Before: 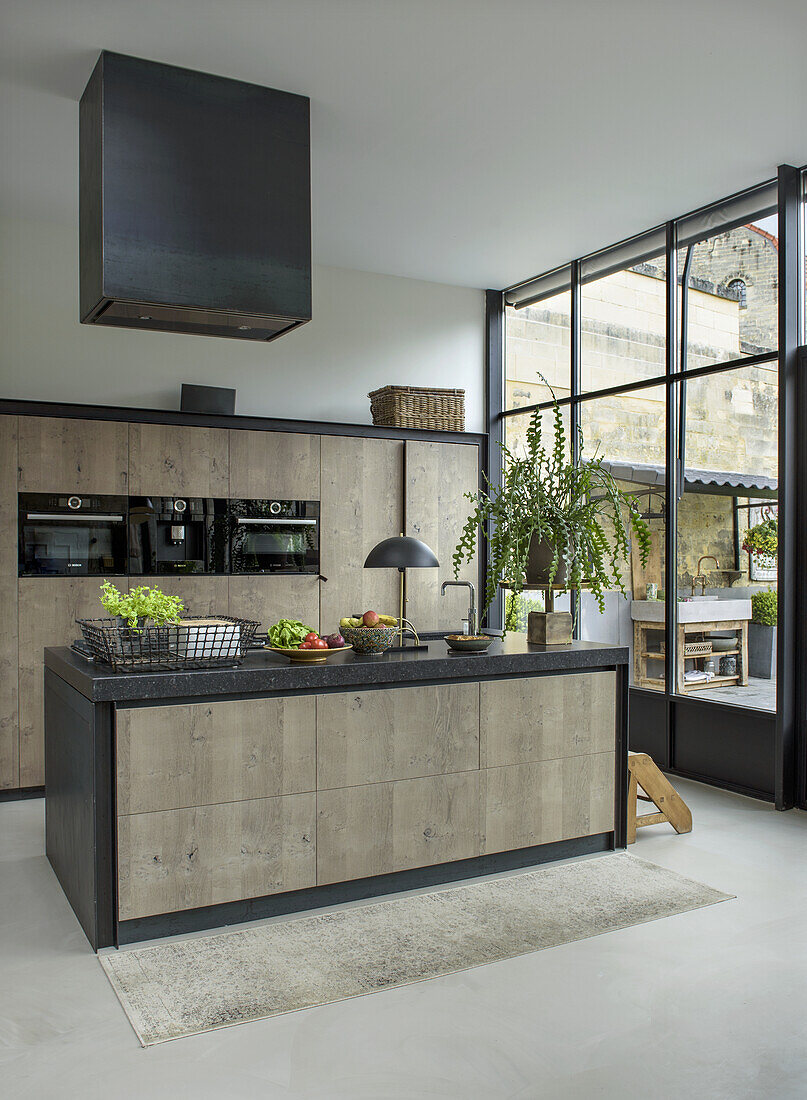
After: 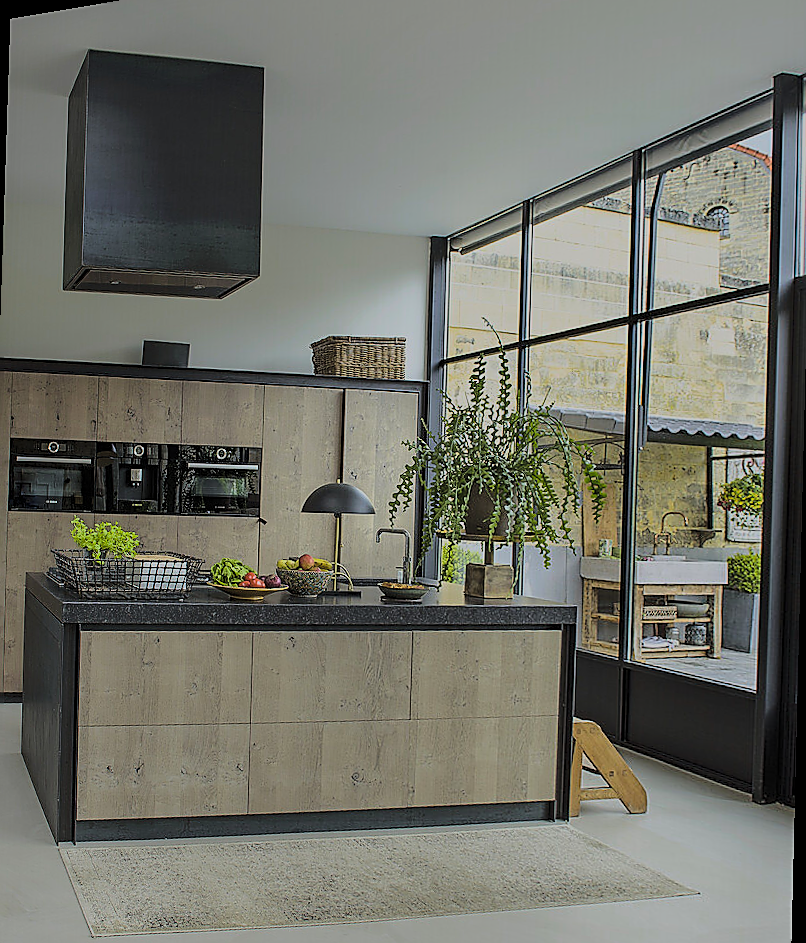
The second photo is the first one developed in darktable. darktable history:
color balance rgb: perceptual saturation grading › global saturation 10%, global vibrance 20%
global tonemap: drago (0.7, 100)
rotate and perspective: rotation 1.69°, lens shift (vertical) -0.023, lens shift (horizontal) -0.291, crop left 0.025, crop right 0.988, crop top 0.092, crop bottom 0.842
tone curve: curves: ch0 [(0, 0) (0.224, 0.12) (0.375, 0.296) (0.528, 0.472) (0.681, 0.634) (0.8, 0.766) (0.873, 0.877) (1, 1)], preserve colors basic power
sharpen: radius 1.4, amount 1.25, threshold 0.7
